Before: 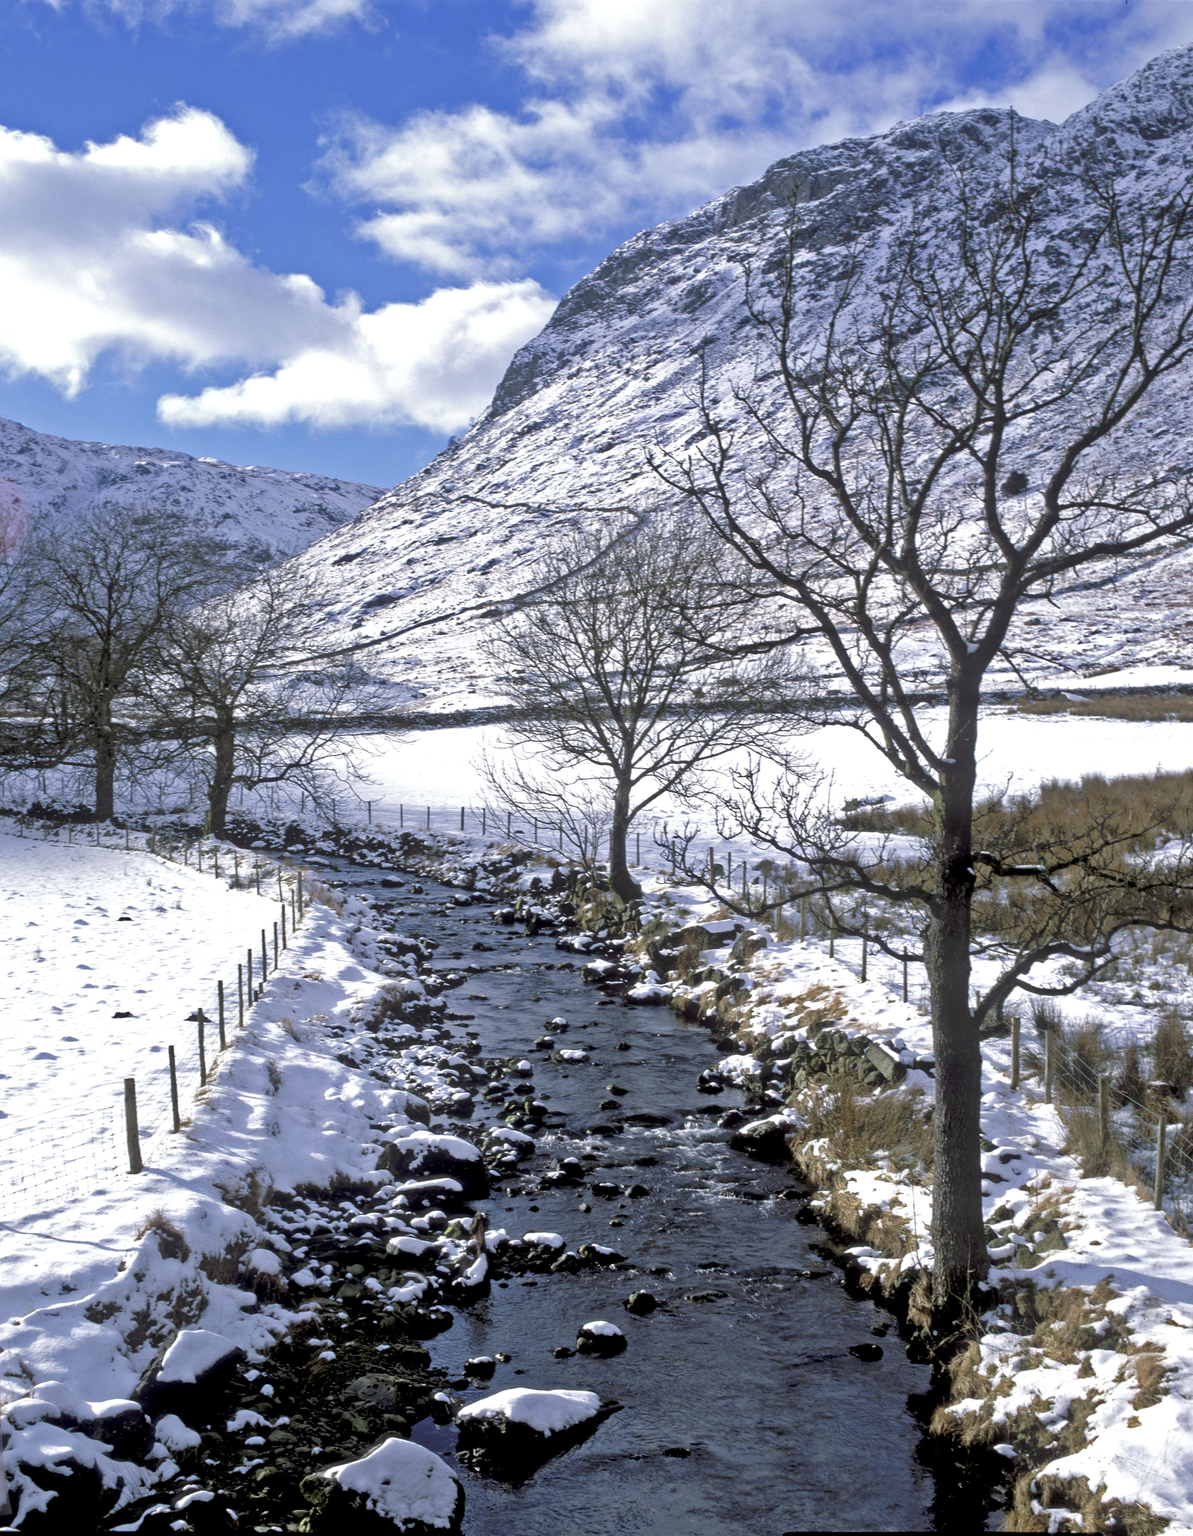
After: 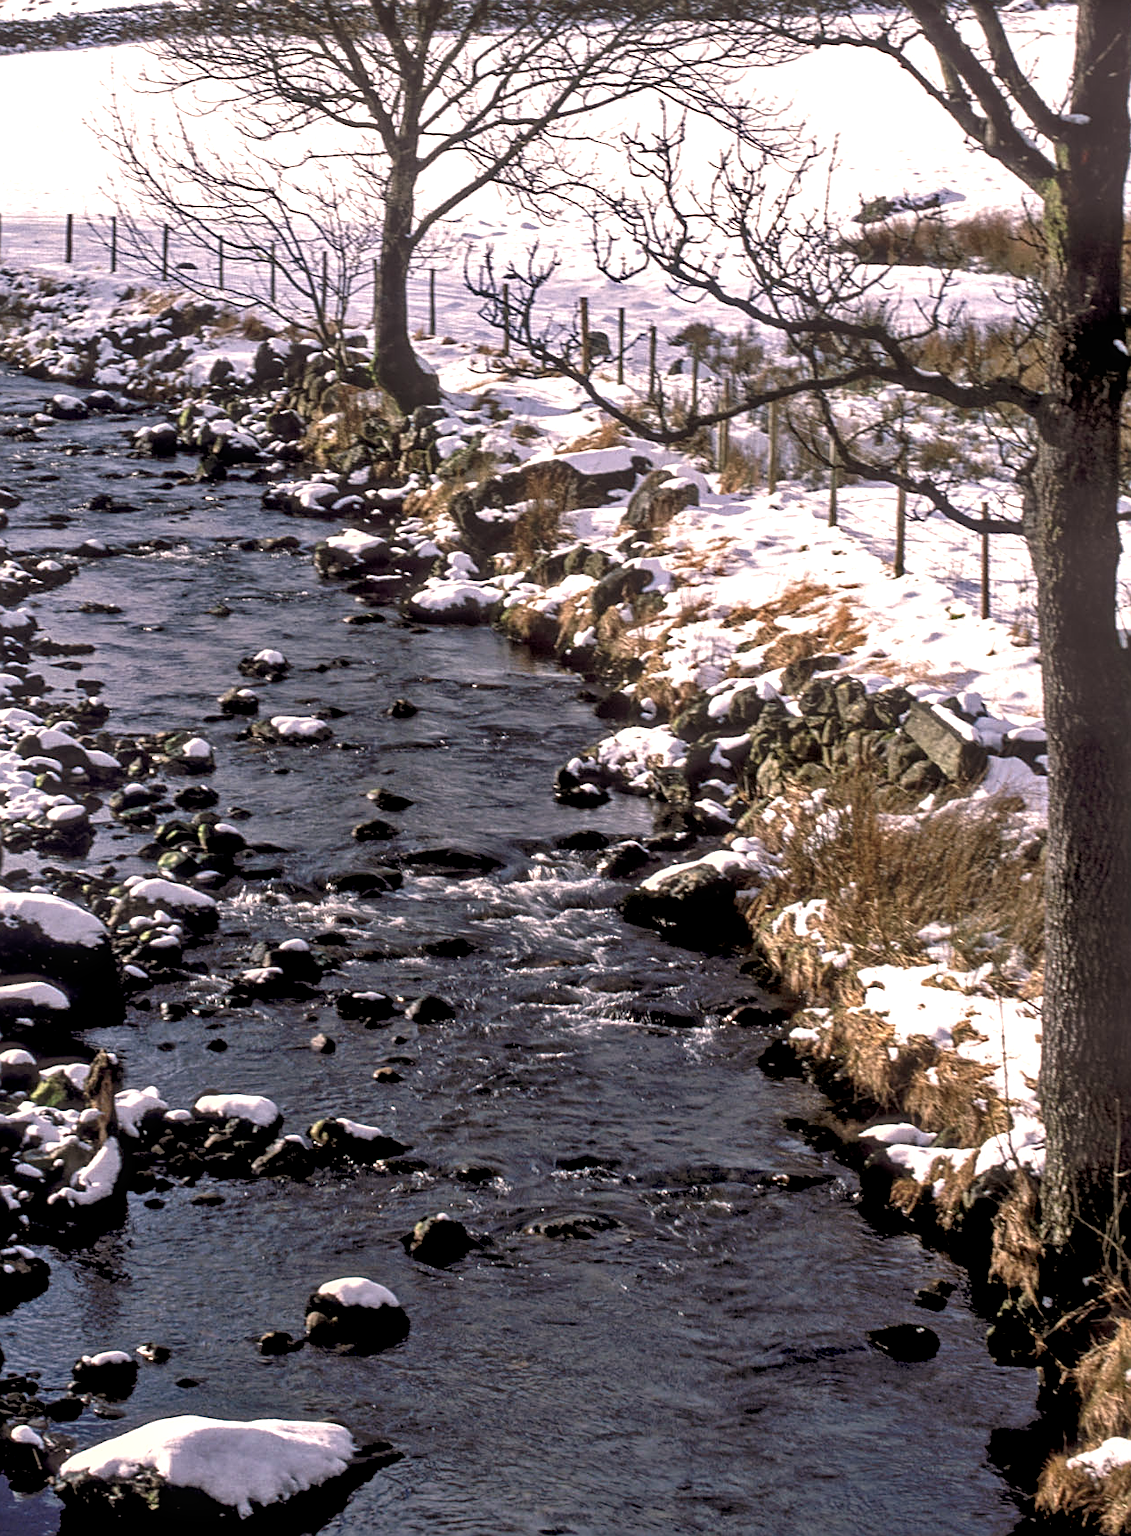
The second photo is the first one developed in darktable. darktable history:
tone equalizer: -8 EV -0.001 EV, -7 EV 0.001 EV, -6 EV -0.002 EV, -5 EV -0.003 EV, -4 EV -0.062 EV, -3 EV -0.222 EV, -2 EV -0.267 EV, -1 EV 0.105 EV, +0 EV 0.303 EV
sharpen: on, module defaults
white balance: red 1.127, blue 0.943
local contrast: highlights 55%, shadows 52%, detail 130%, midtone range 0.452
crop: left 35.976%, top 45.819%, right 18.162%, bottom 5.807%
